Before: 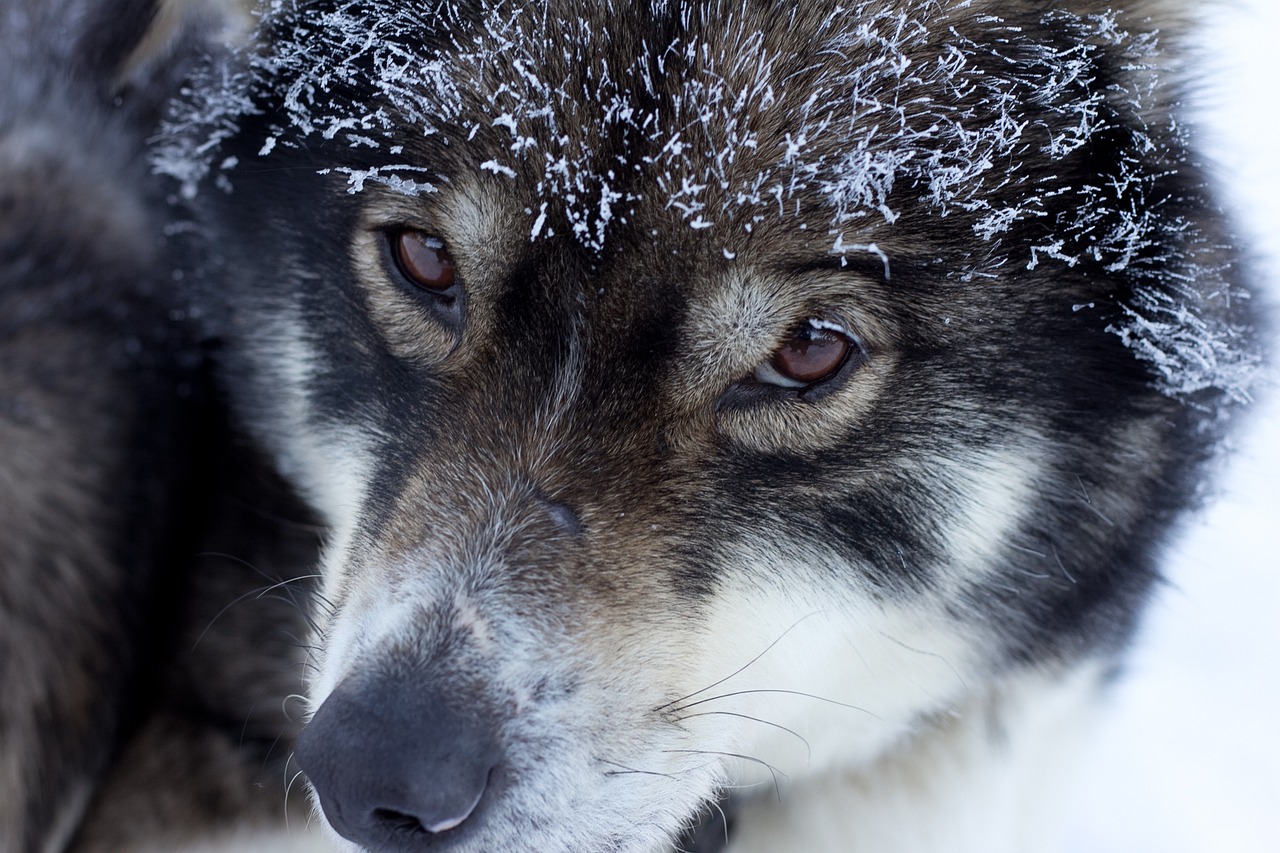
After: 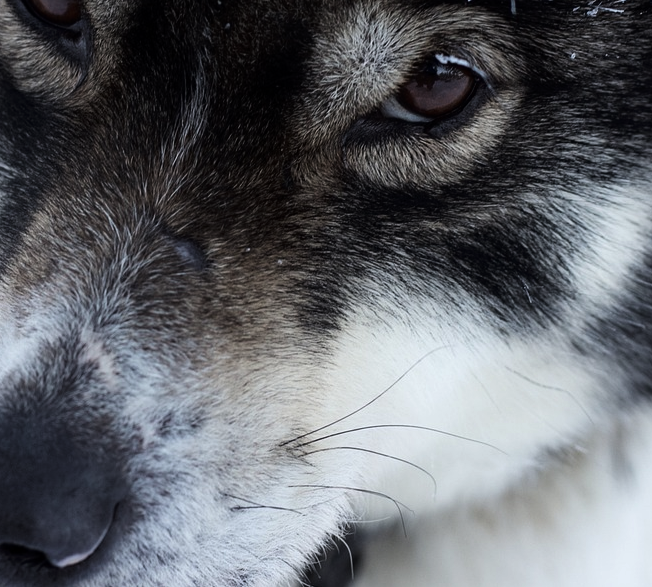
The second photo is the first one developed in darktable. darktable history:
crop and rotate: left 29.237%, top 31.152%, right 19.807%
color balance: input saturation 99%
tone curve: curves: ch0 [(0, 0) (0.153, 0.06) (1, 1)], color space Lab, linked channels, preserve colors none
